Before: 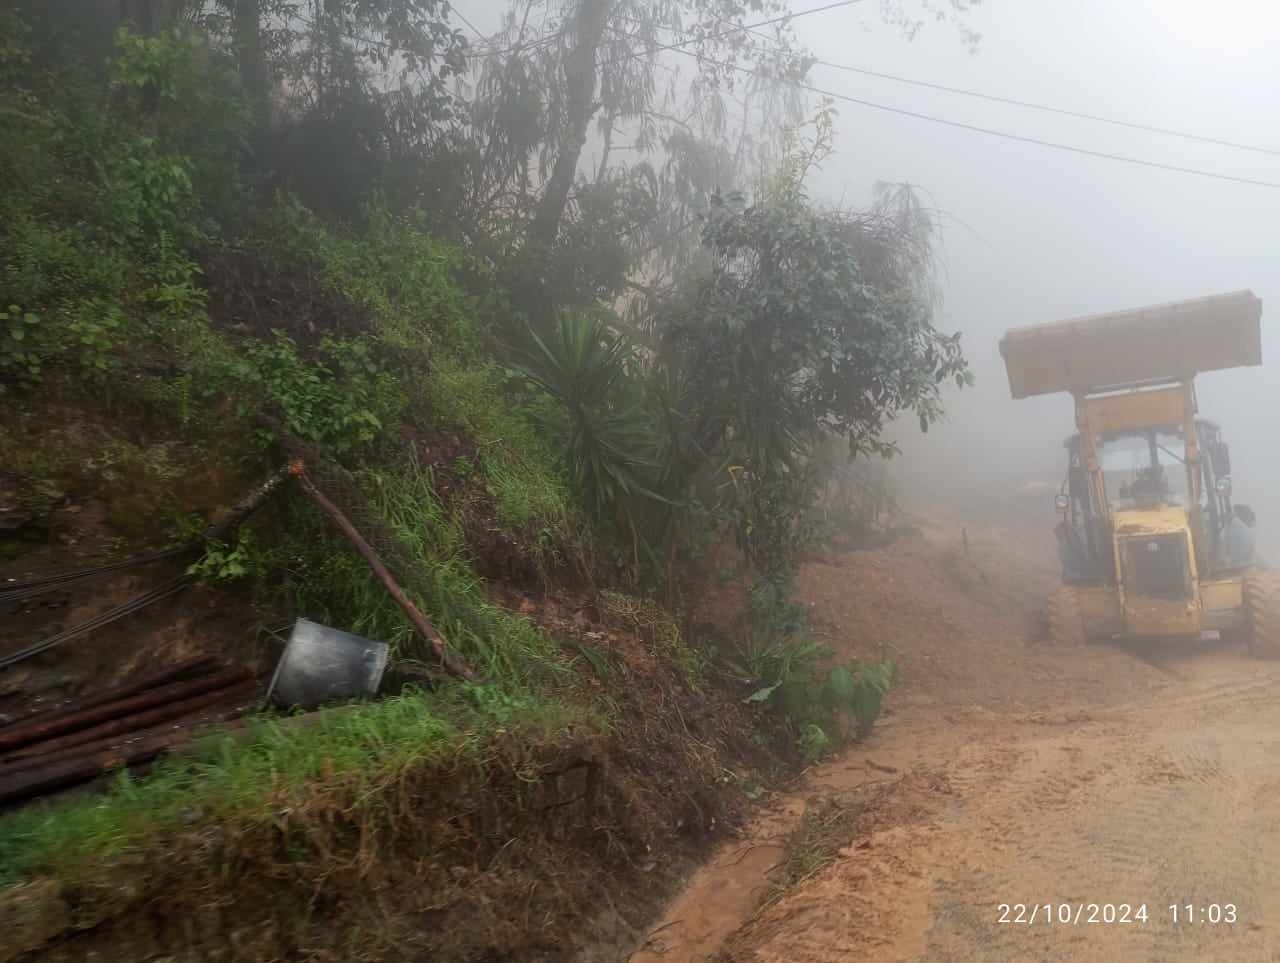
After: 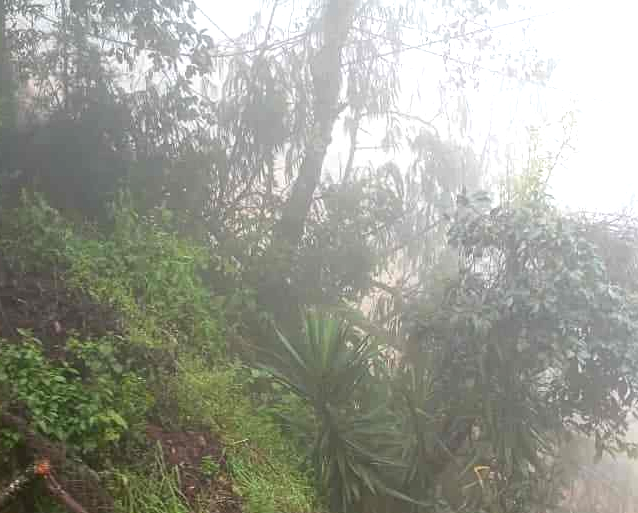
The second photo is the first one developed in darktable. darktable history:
sharpen: amount 0.218
exposure: exposure 1.09 EV, compensate exposure bias true, compensate highlight preservation false
crop: left 19.88%, right 30.232%, bottom 46.643%
